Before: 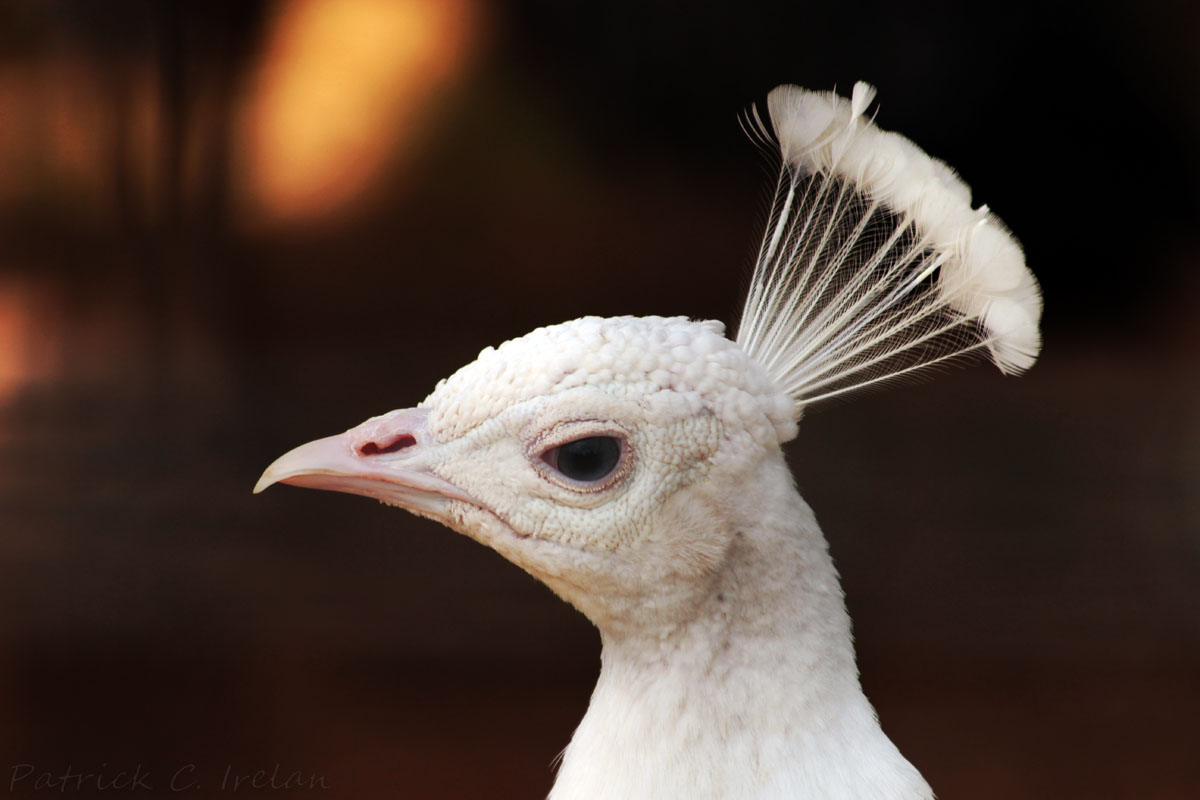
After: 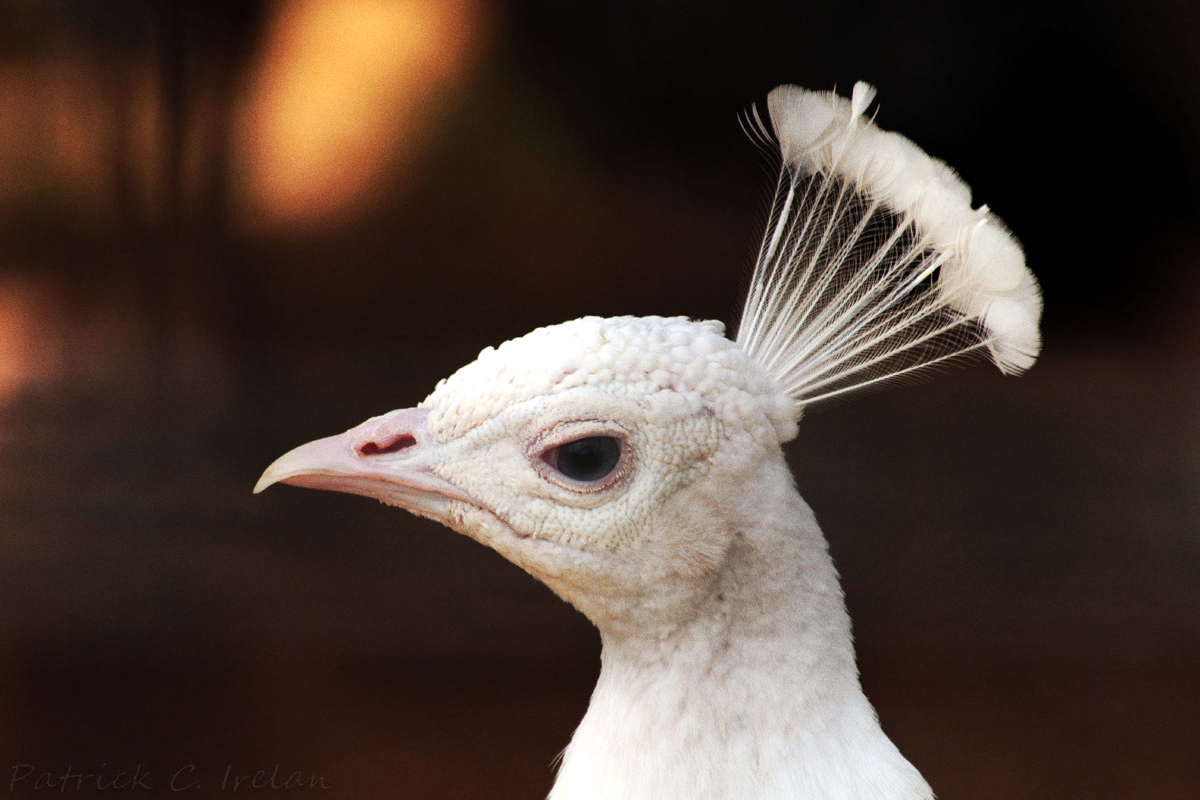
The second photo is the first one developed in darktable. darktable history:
exposure: exposure 0.15 EV, compensate highlight preservation false
grain: on, module defaults
contrast brightness saturation: saturation -0.05
